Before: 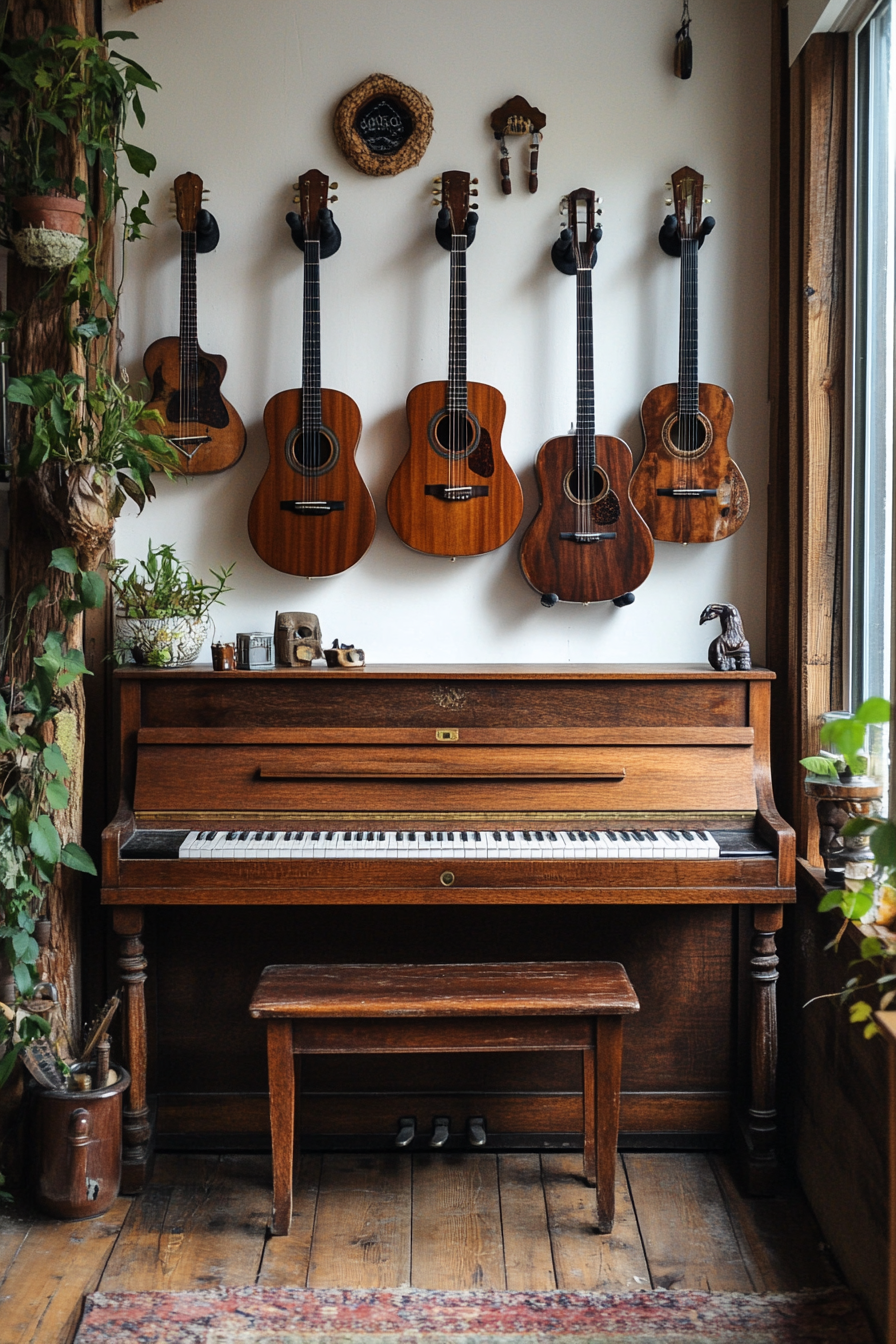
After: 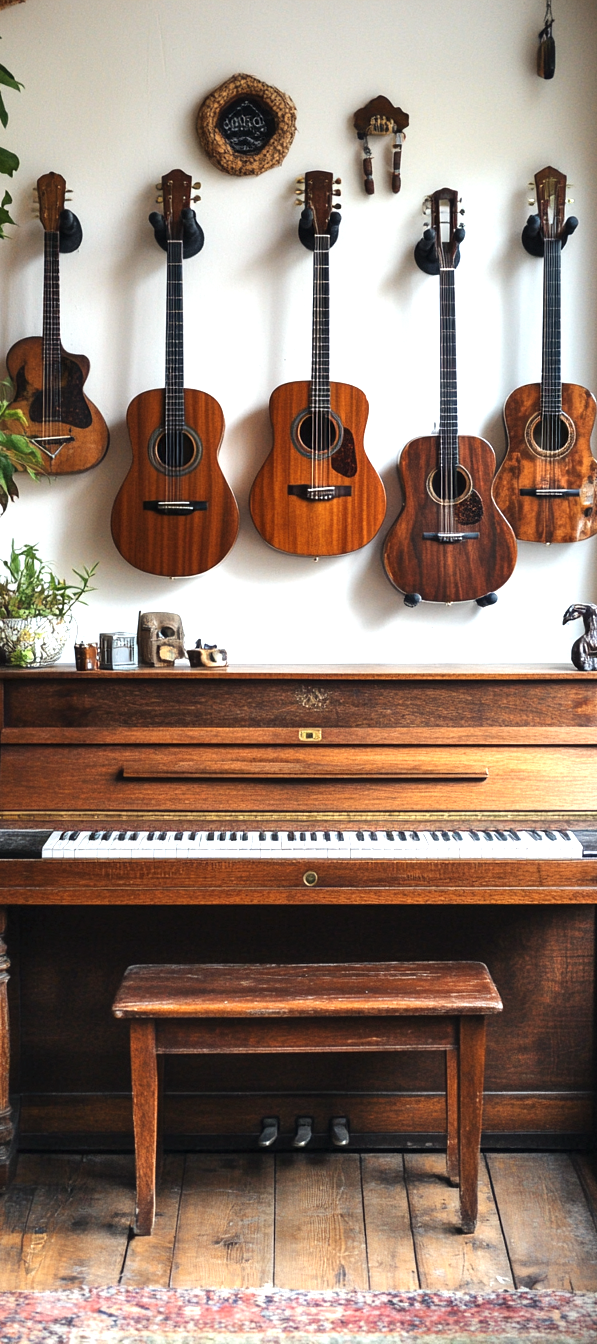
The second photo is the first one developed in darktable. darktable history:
crop and rotate: left 15.386%, right 17.947%
exposure: black level correction 0, exposure 0.898 EV, compensate highlight preservation false
